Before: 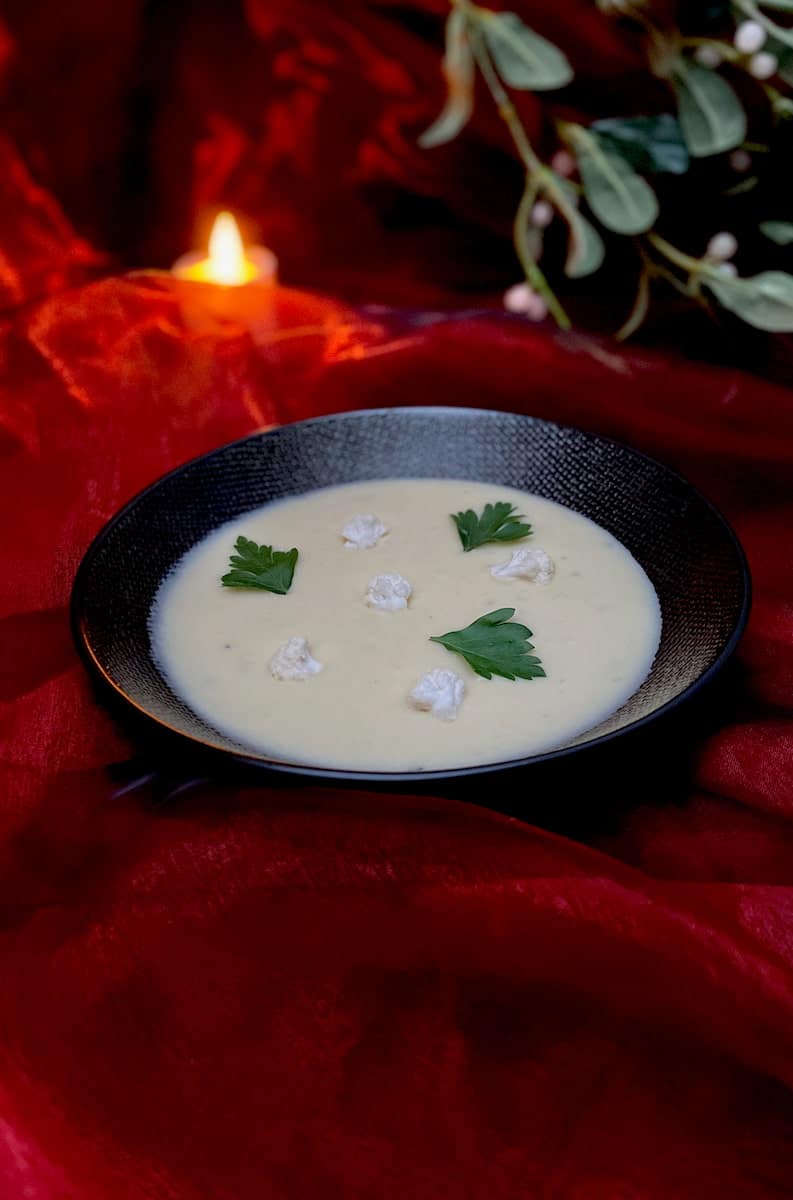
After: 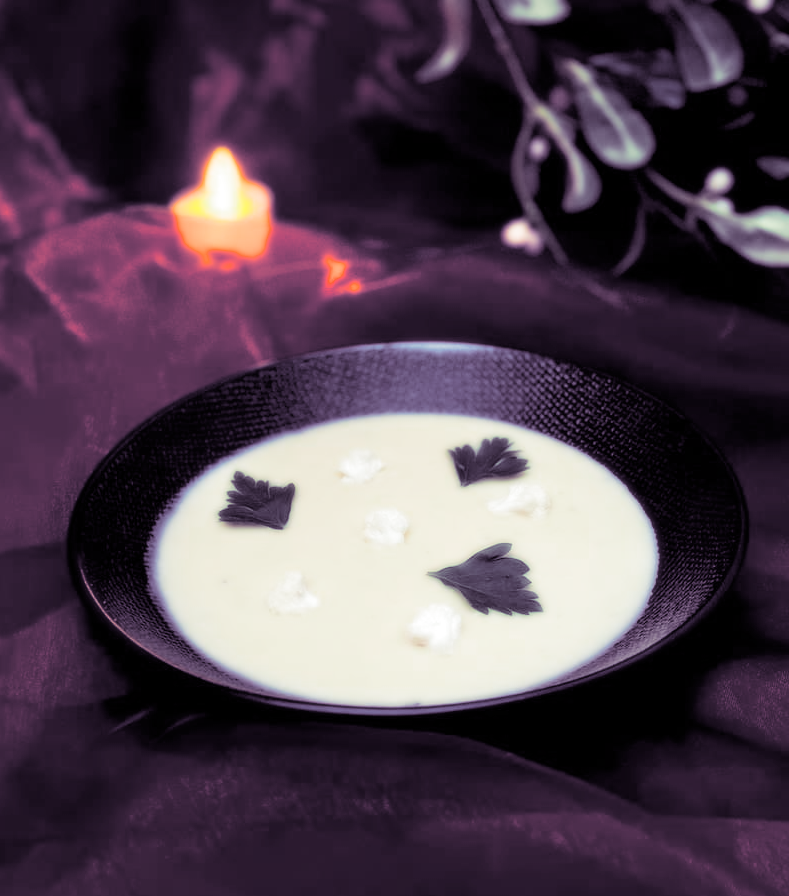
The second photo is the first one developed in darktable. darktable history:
split-toning: shadows › hue 266.4°, shadows › saturation 0.4, highlights › hue 61.2°, highlights › saturation 0.3, compress 0%
crop: left 0.387%, top 5.469%, bottom 19.809%
bloom: size 0%, threshold 54.82%, strength 8.31%
